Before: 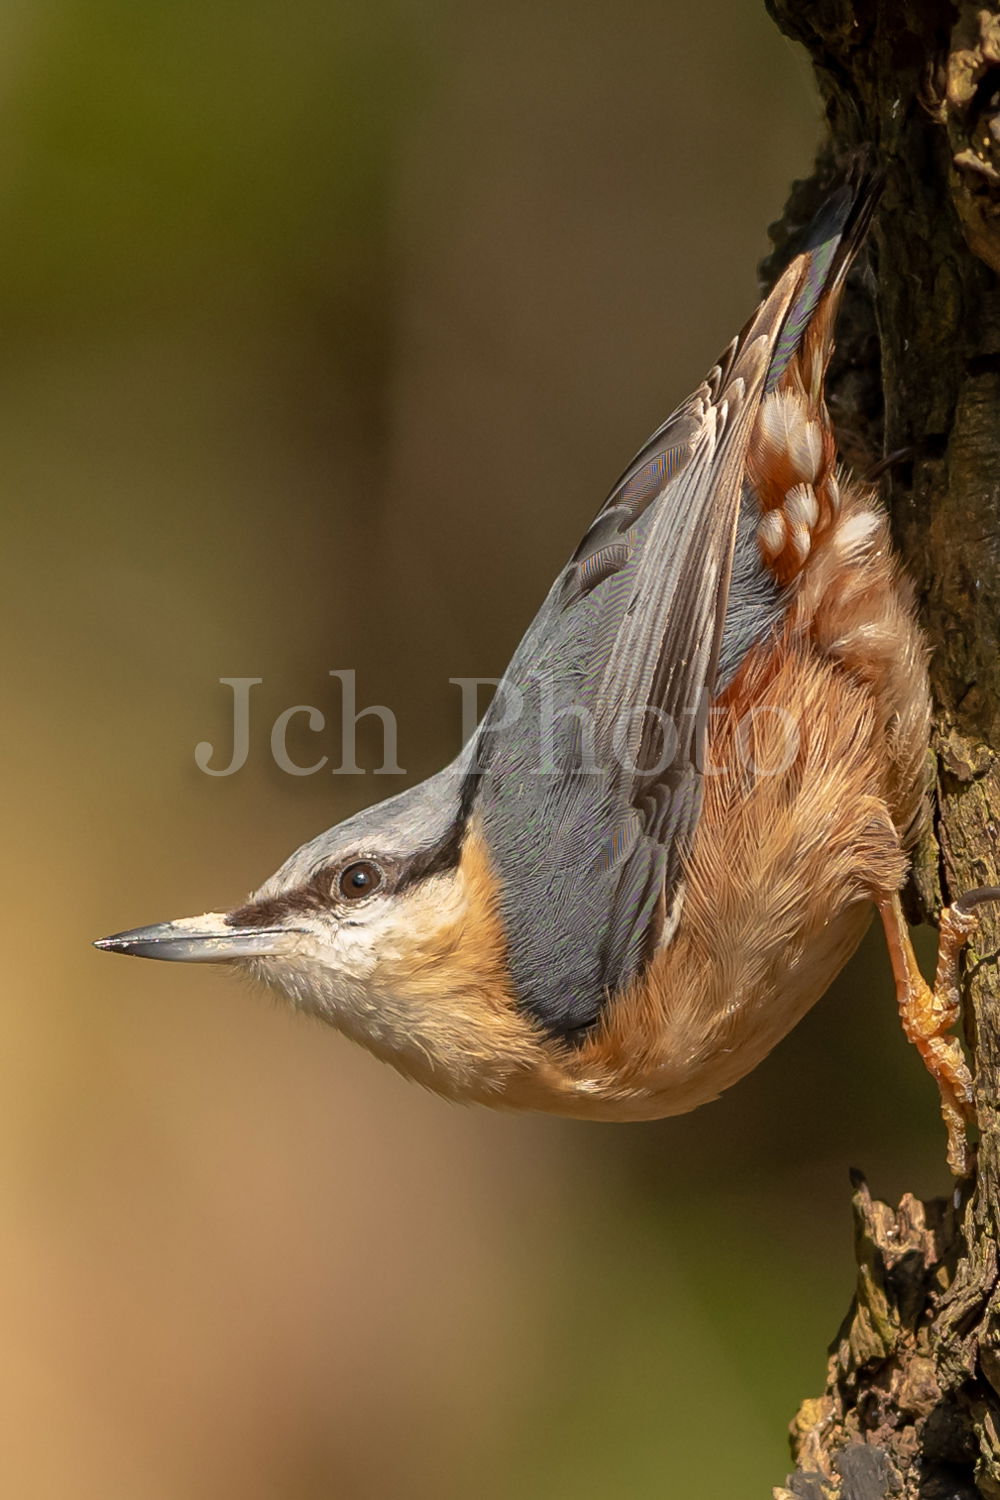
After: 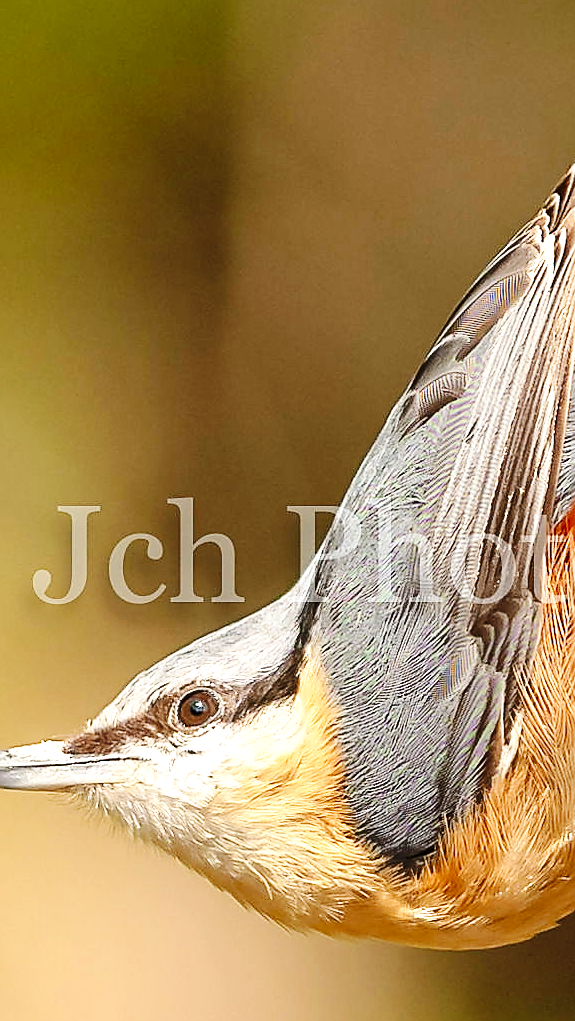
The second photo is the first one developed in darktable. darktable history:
color correction: highlights b* 0.068
exposure: exposure 0.177 EV, compensate exposure bias true, compensate highlight preservation false
crop: left 16.218%, top 11.488%, right 26.274%, bottom 20.444%
sharpen: radius 1.407, amount 1.253, threshold 0.763
base curve: curves: ch0 [(0, 0) (0.036, 0.025) (0.121, 0.166) (0.206, 0.329) (0.605, 0.79) (1, 1)], preserve colors none
